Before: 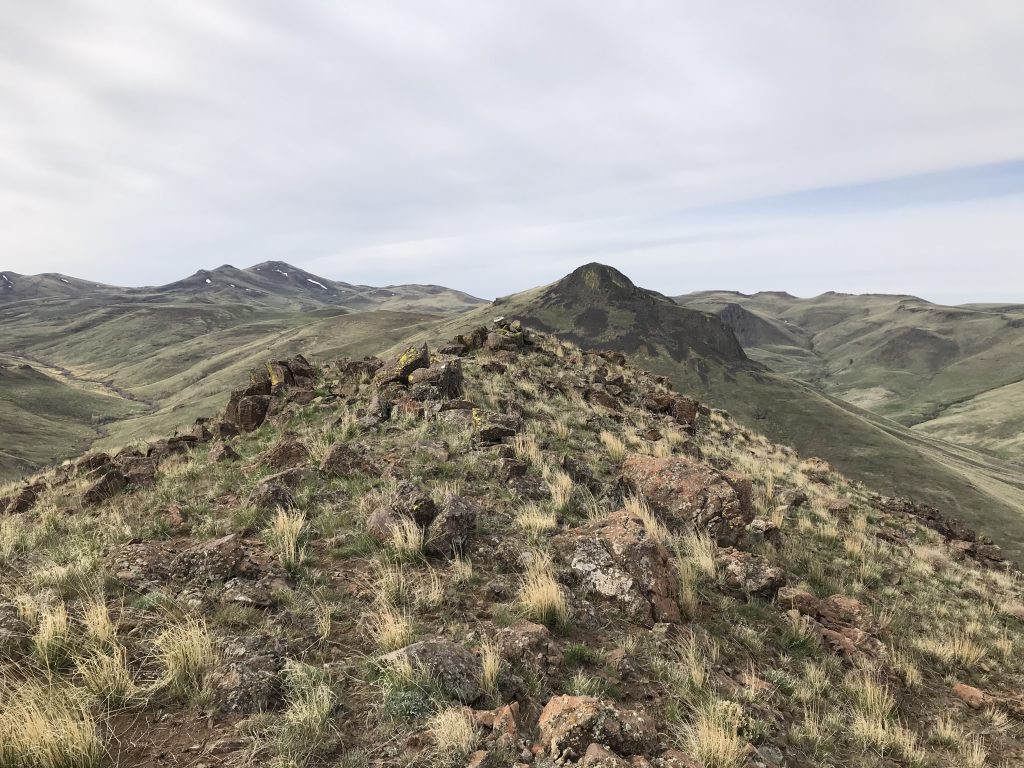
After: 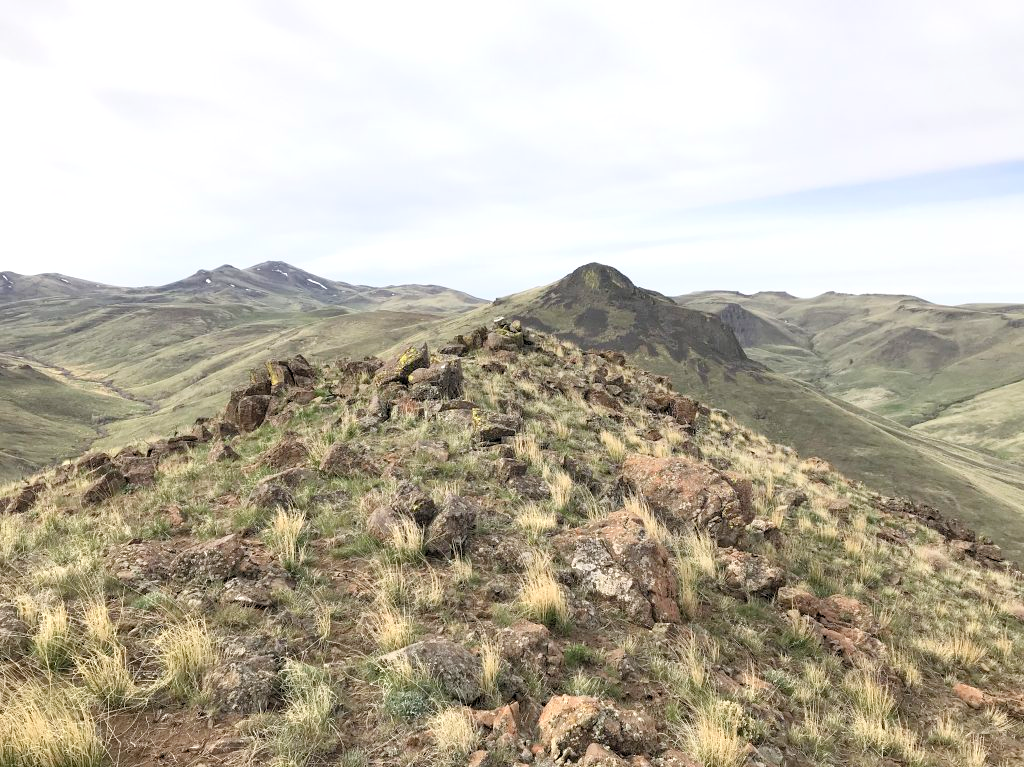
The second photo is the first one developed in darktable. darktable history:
levels: levels [0.044, 0.416, 0.908]
crop: bottom 0.072%
